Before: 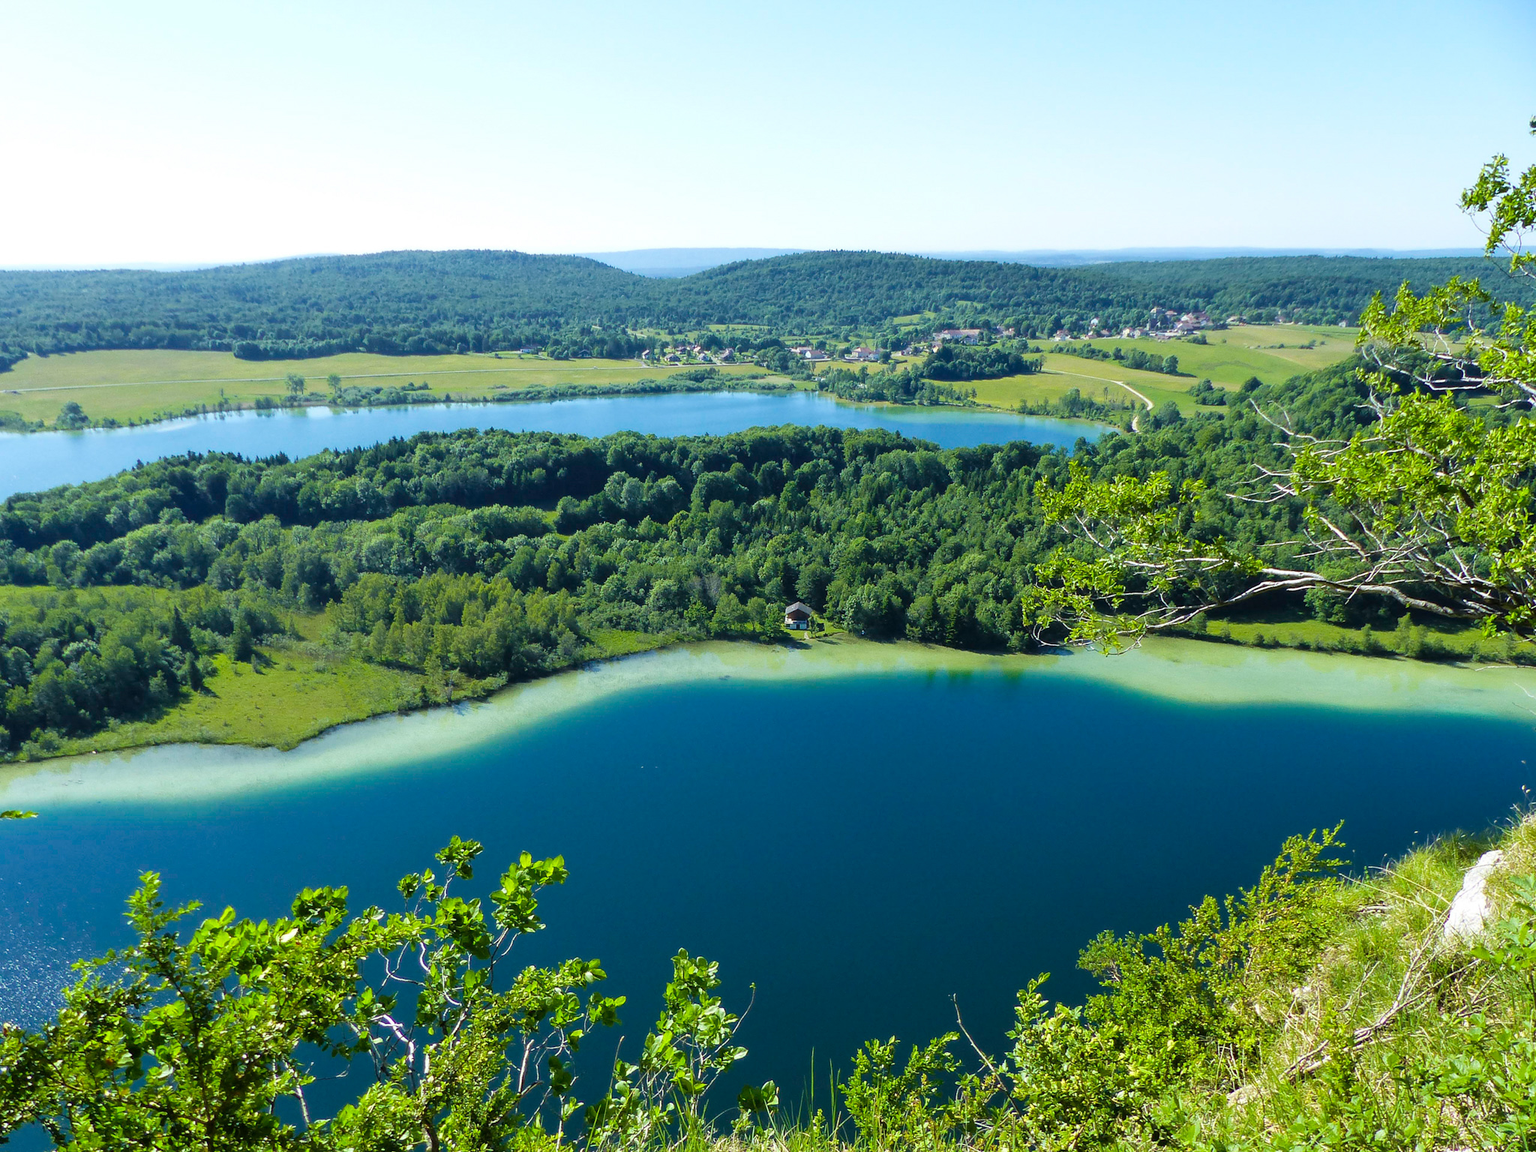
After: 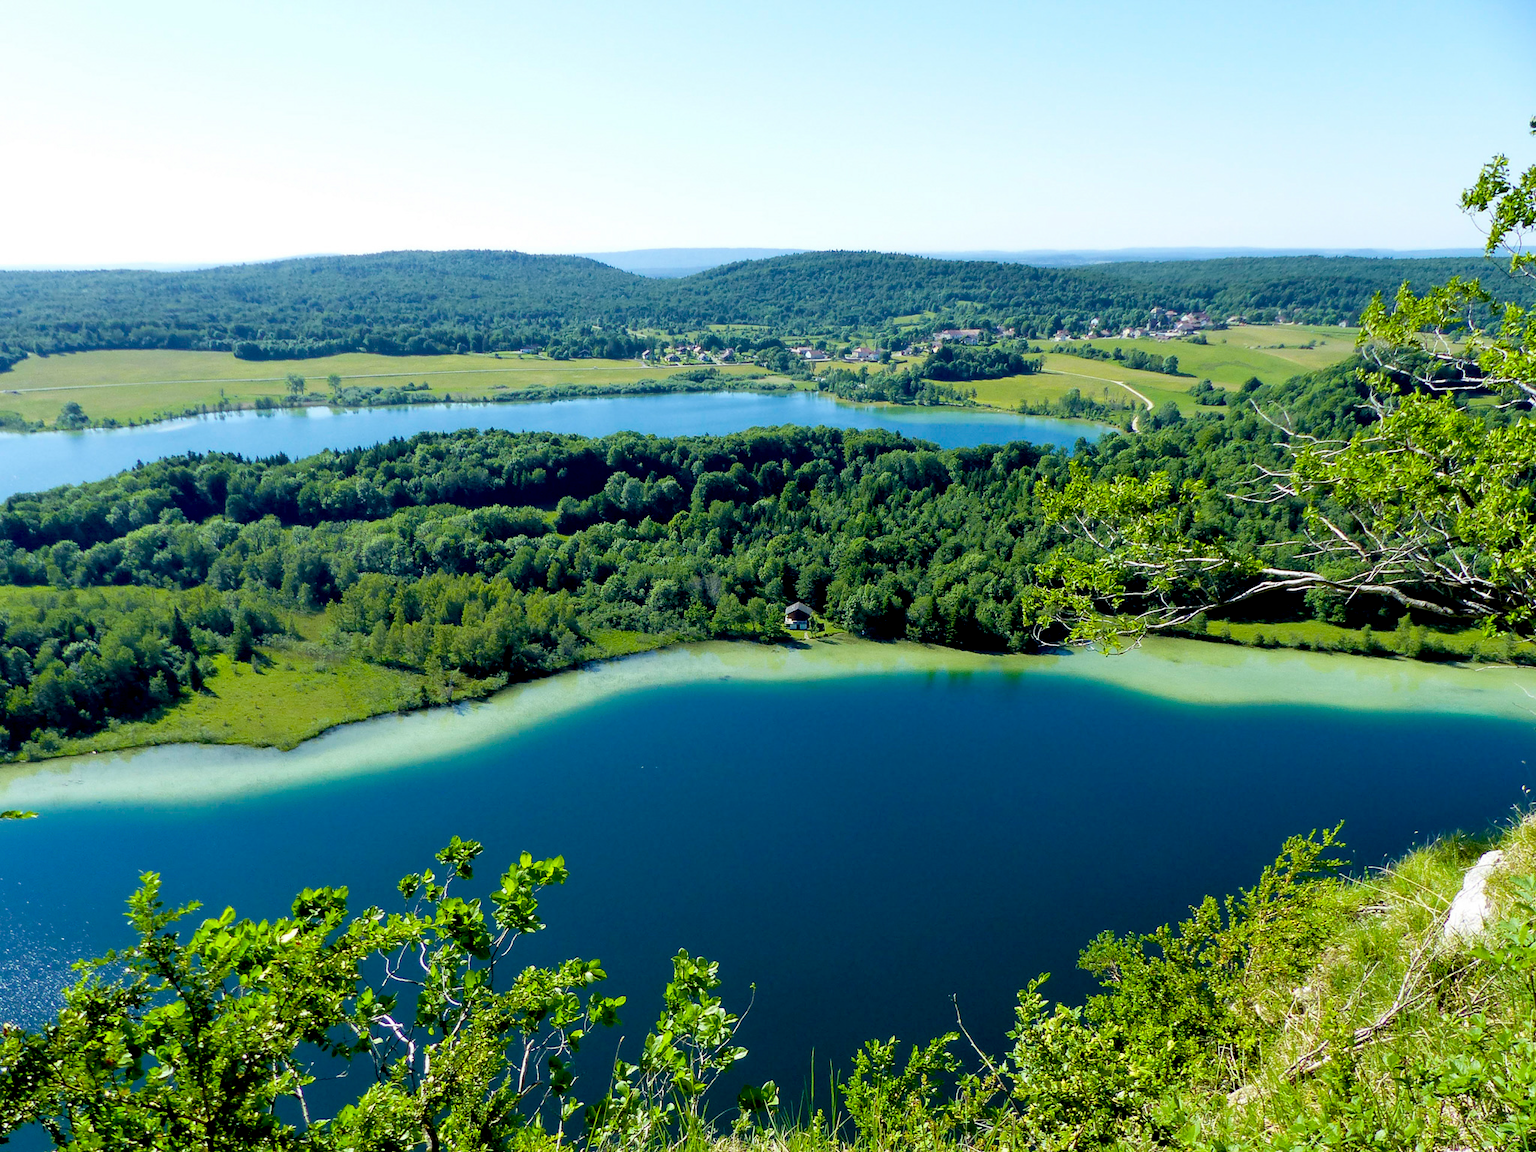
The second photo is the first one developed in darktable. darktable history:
exposure: black level correction 0.018, exposure -0.006 EV, compensate exposure bias true, compensate highlight preservation false
